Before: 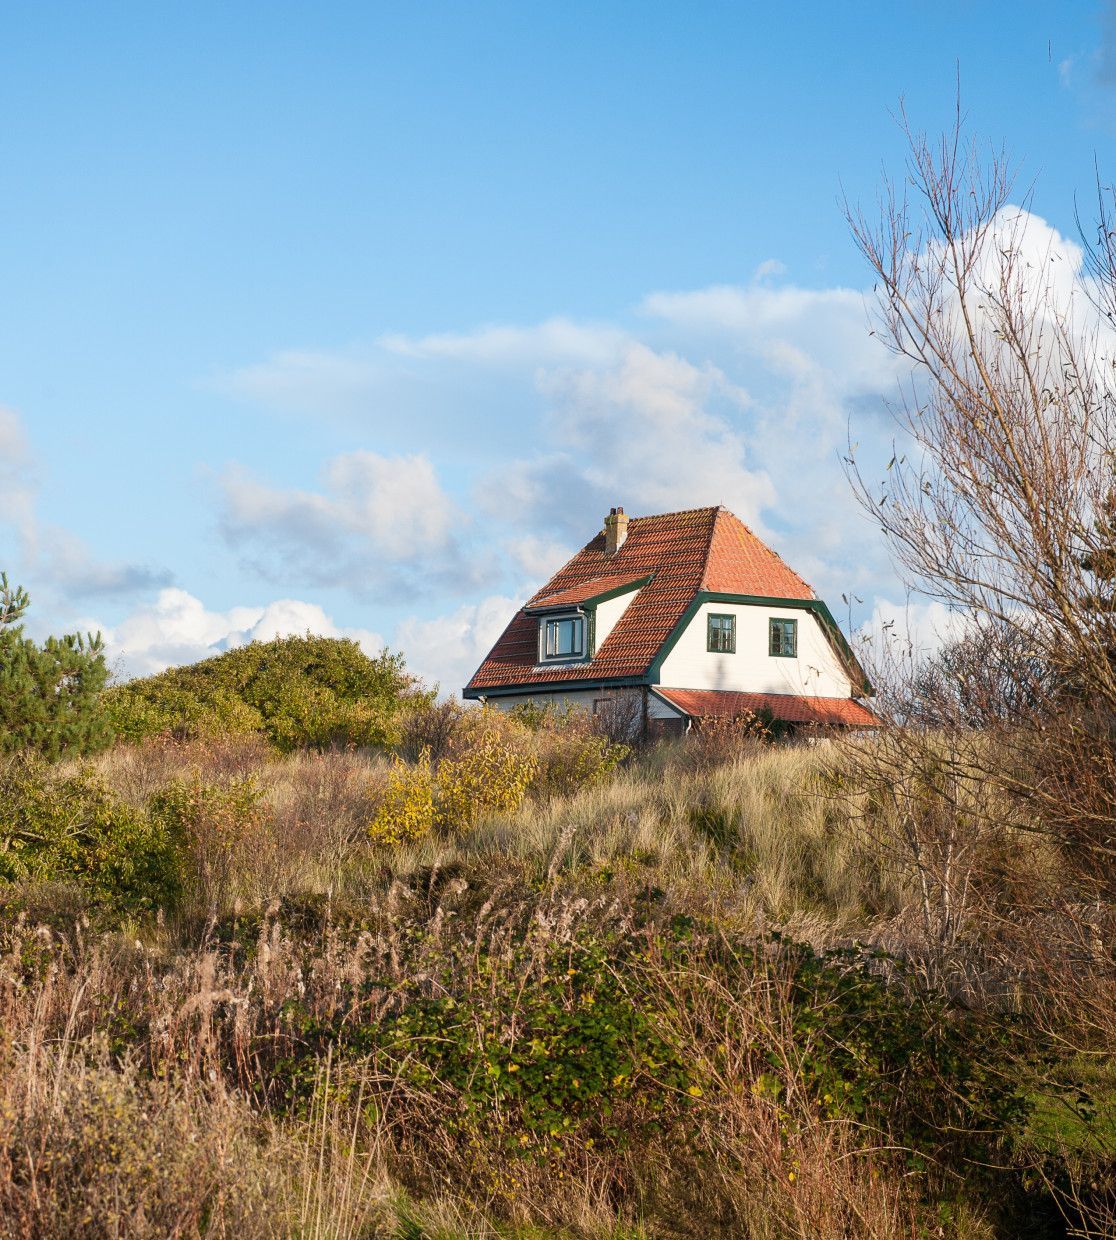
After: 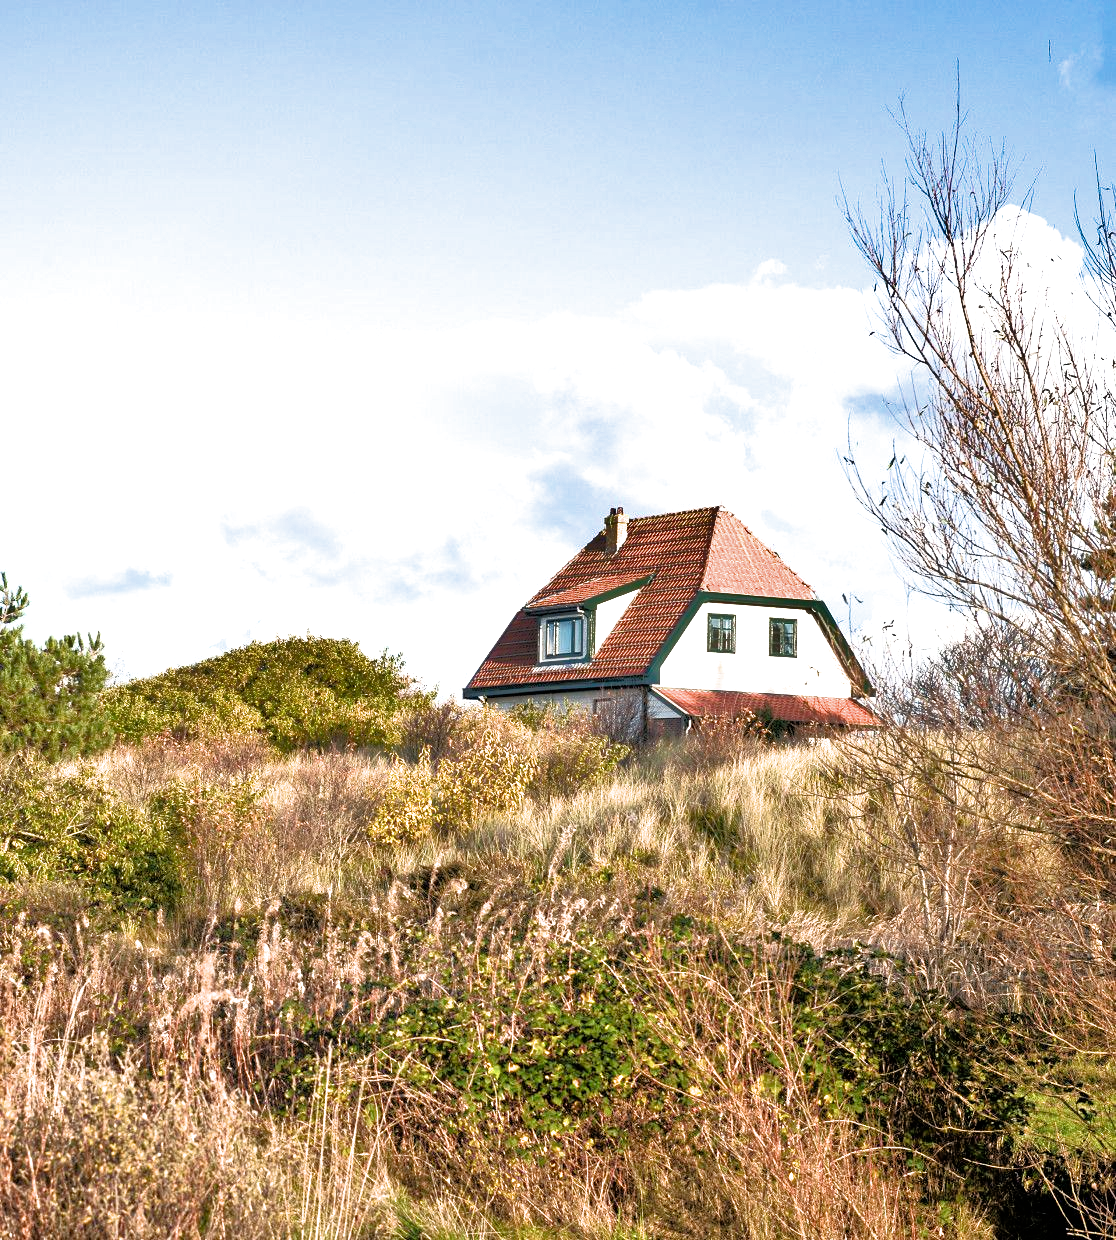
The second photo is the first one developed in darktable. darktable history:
tone equalizer: -7 EV 0.154 EV, -6 EV 0.615 EV, -5 EV 1.13 EV, -4 EV 1.34 EV, -3 EV 1.17 EV, -2 EV 0.6 EV, -1 EV 0.157 EV
filmic rgb: black relative exposure -7.97 EV, white relative exposure 2.18 EV, hardness 7.04
exposure: black level correction 0.001, exposure 0.499 EV, compensate highlight preservation false
shadows and highlights: soften with gaussian
